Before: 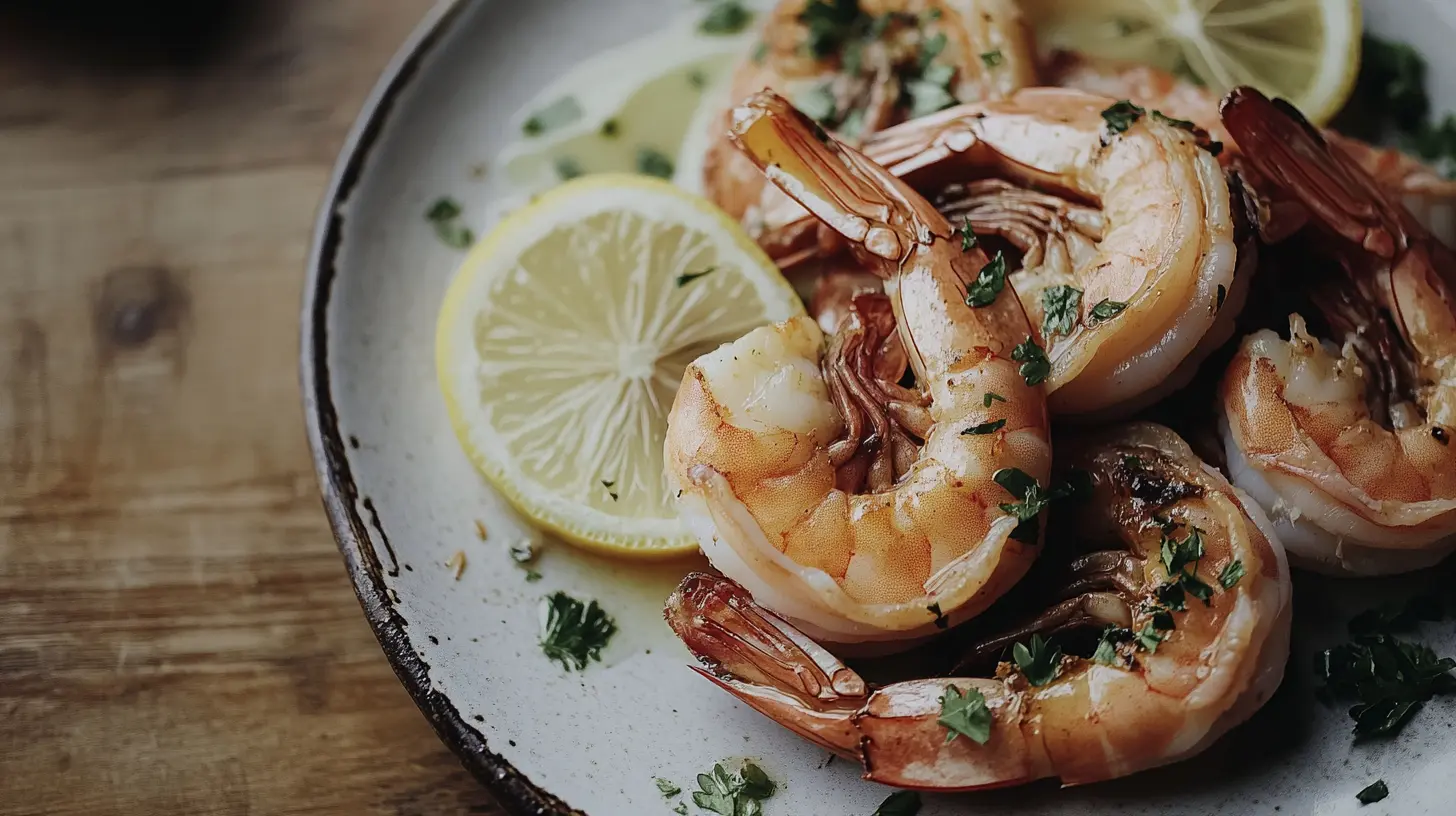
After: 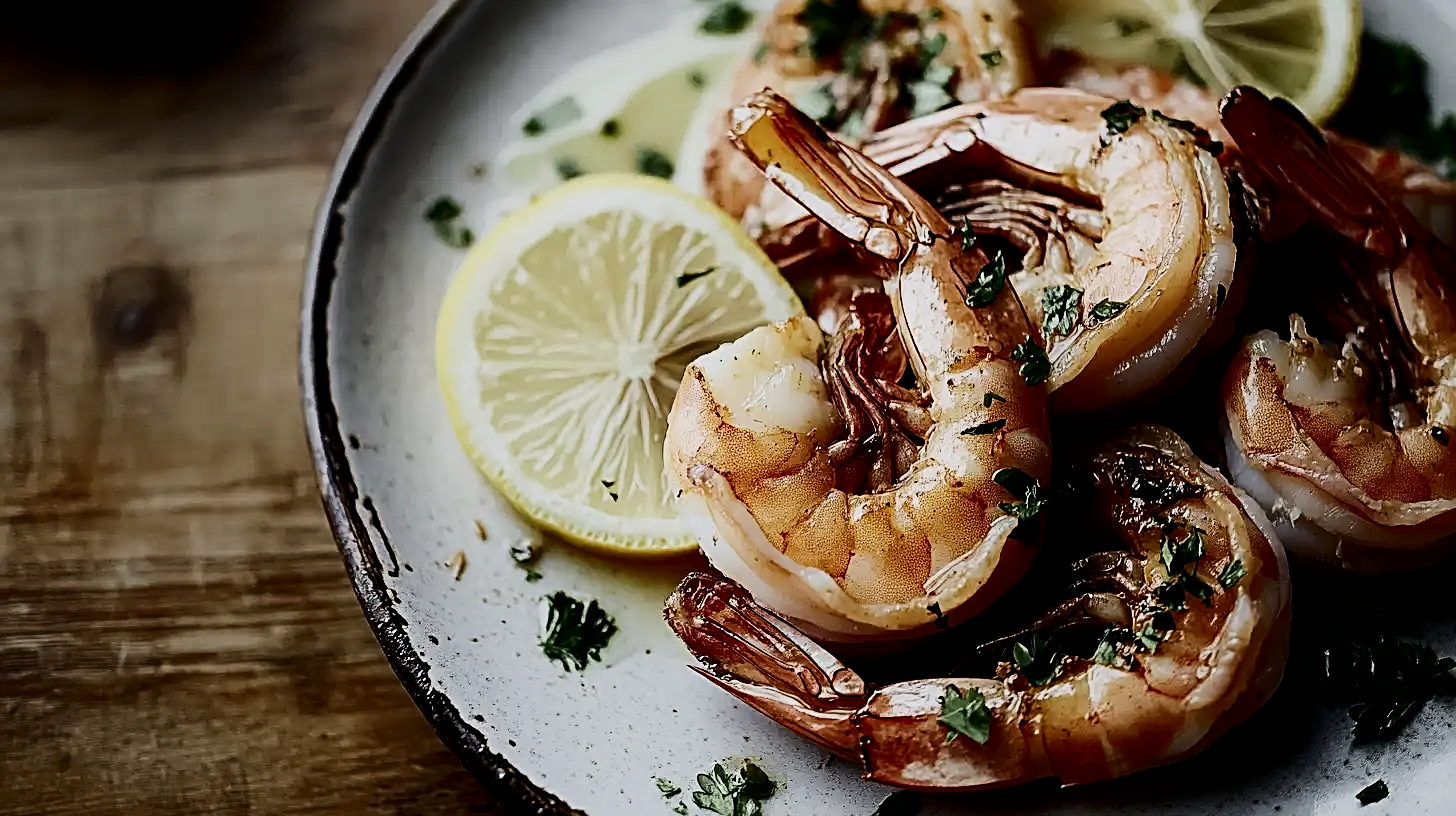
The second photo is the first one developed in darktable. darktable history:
filmic rgb: black relative exposure -7.65 EV, white relative exposure 4.56 EV, hardness 3.61
exposure: black level correction 0, compensate exposure bias true, compensate highlight preservation false
sharpen: radius 2.676, amount 0.669
shadows and highlights: shadows -12.5, white point adjustment 4, highlights 28.33
contrast brightness saturation: contrast 0.32, brightness -0.08, saturation 0.17
